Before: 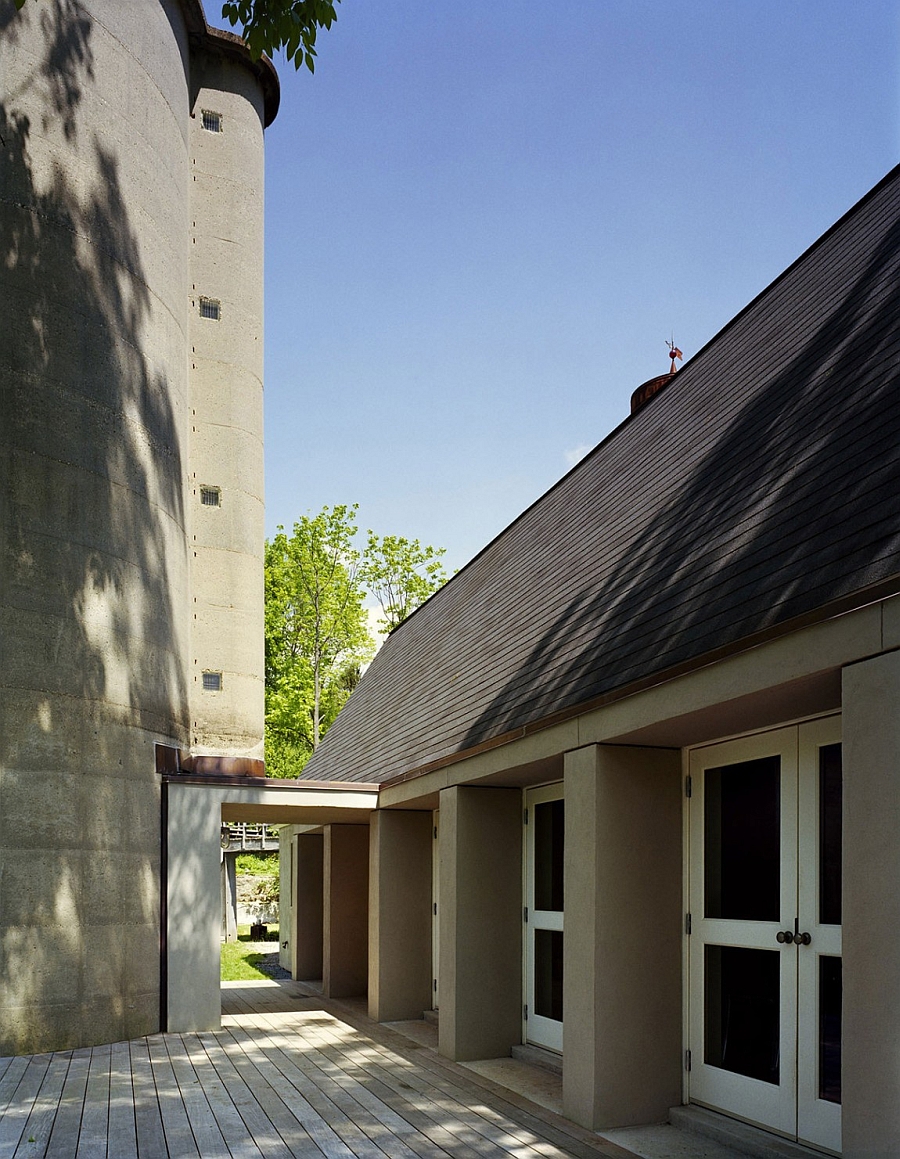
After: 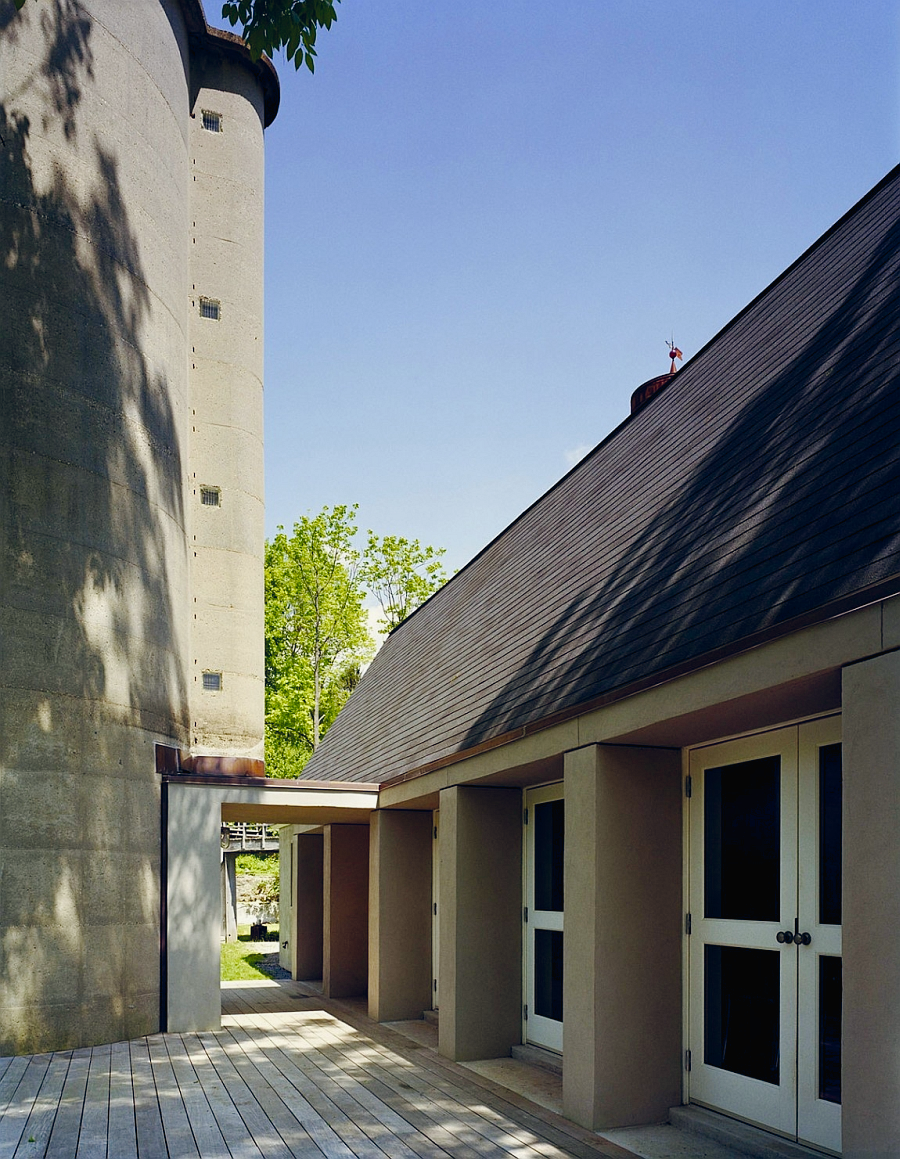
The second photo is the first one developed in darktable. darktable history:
color balance rgb: power › hue 328.93°, global offset › chroma 0.121%, global offset › hue 253.74°, linear chroma grading › shadows 31.803%, linear chroma grading › global chroma -2.654%, linear chroma grading › mid-tones 4.173%, perceptual saturation grading › global saturation 0.443%, global vibrance 20%
tone curve: curves: ch0 [(0, 0.013) (0.036, 0.035) (0.274, 0.288) (0.504, 0.536) (0.844, 0.84) (1, 0.97)]; ch1 [(0, 0) (0.389, 0.403) (0.462, 0.48) (0.499, 0.5) (0.524, 0.529) (0.567, 0.603) (0.626, 0.651) (0.749, 0.781) (1, 1)]; ch2 [(0, 0) (0.464, 0.478) (0.5, 0.501) (0.533, 0.539) (0.599, 0.6) (0.704, 0.732) (1, 1)], preserve colors none
